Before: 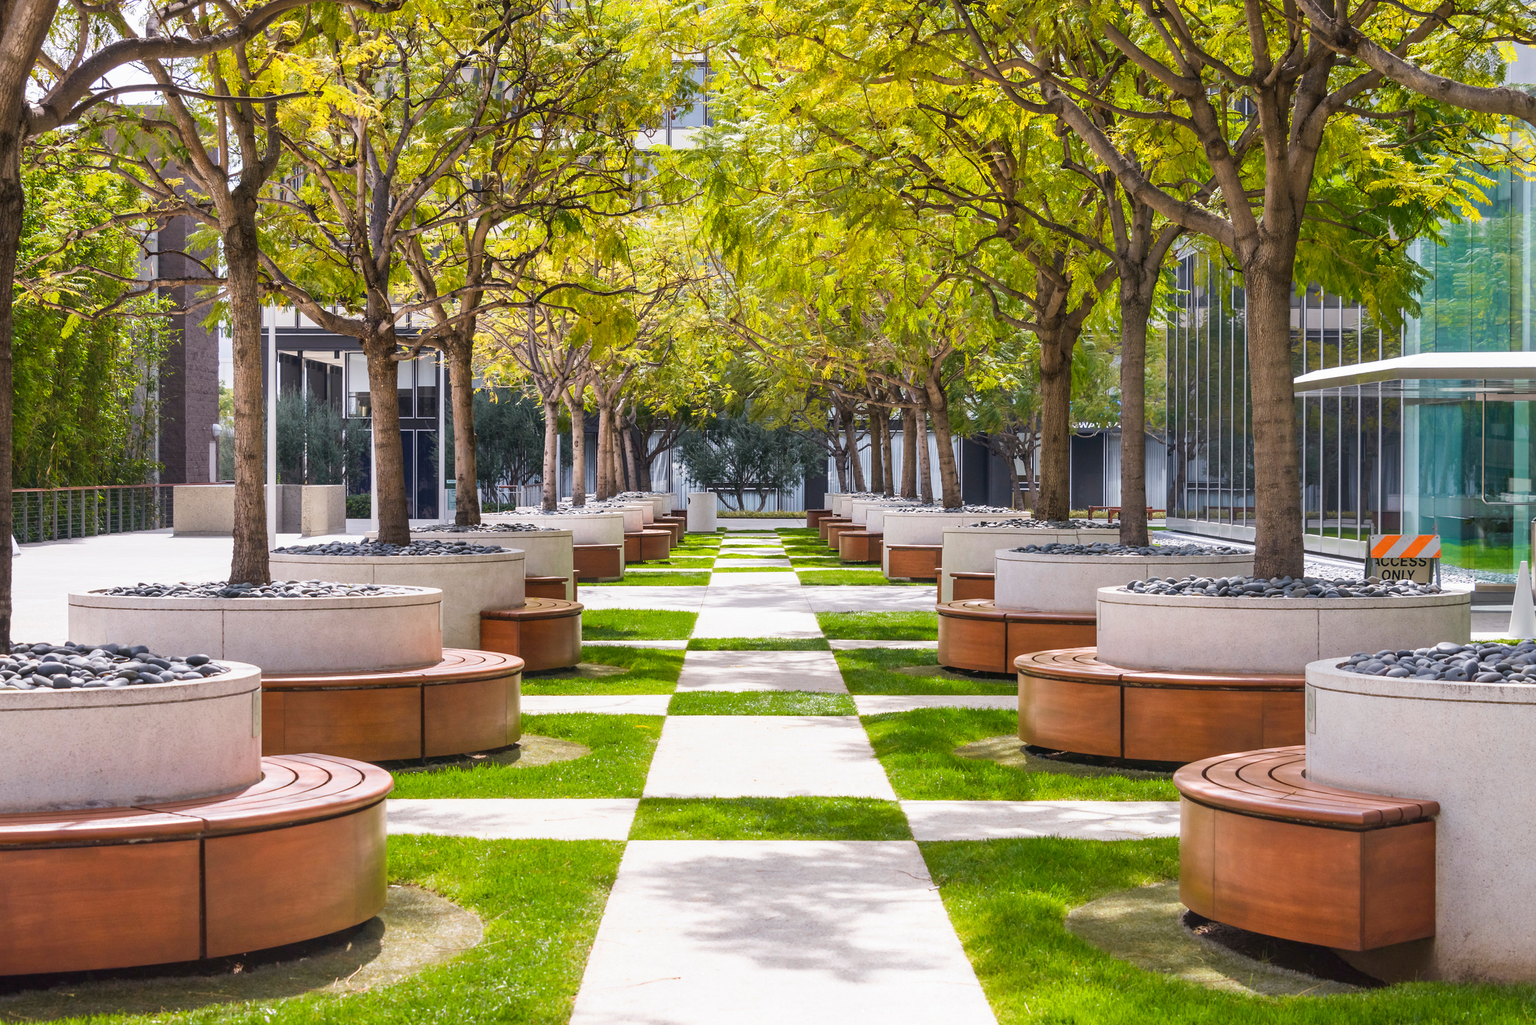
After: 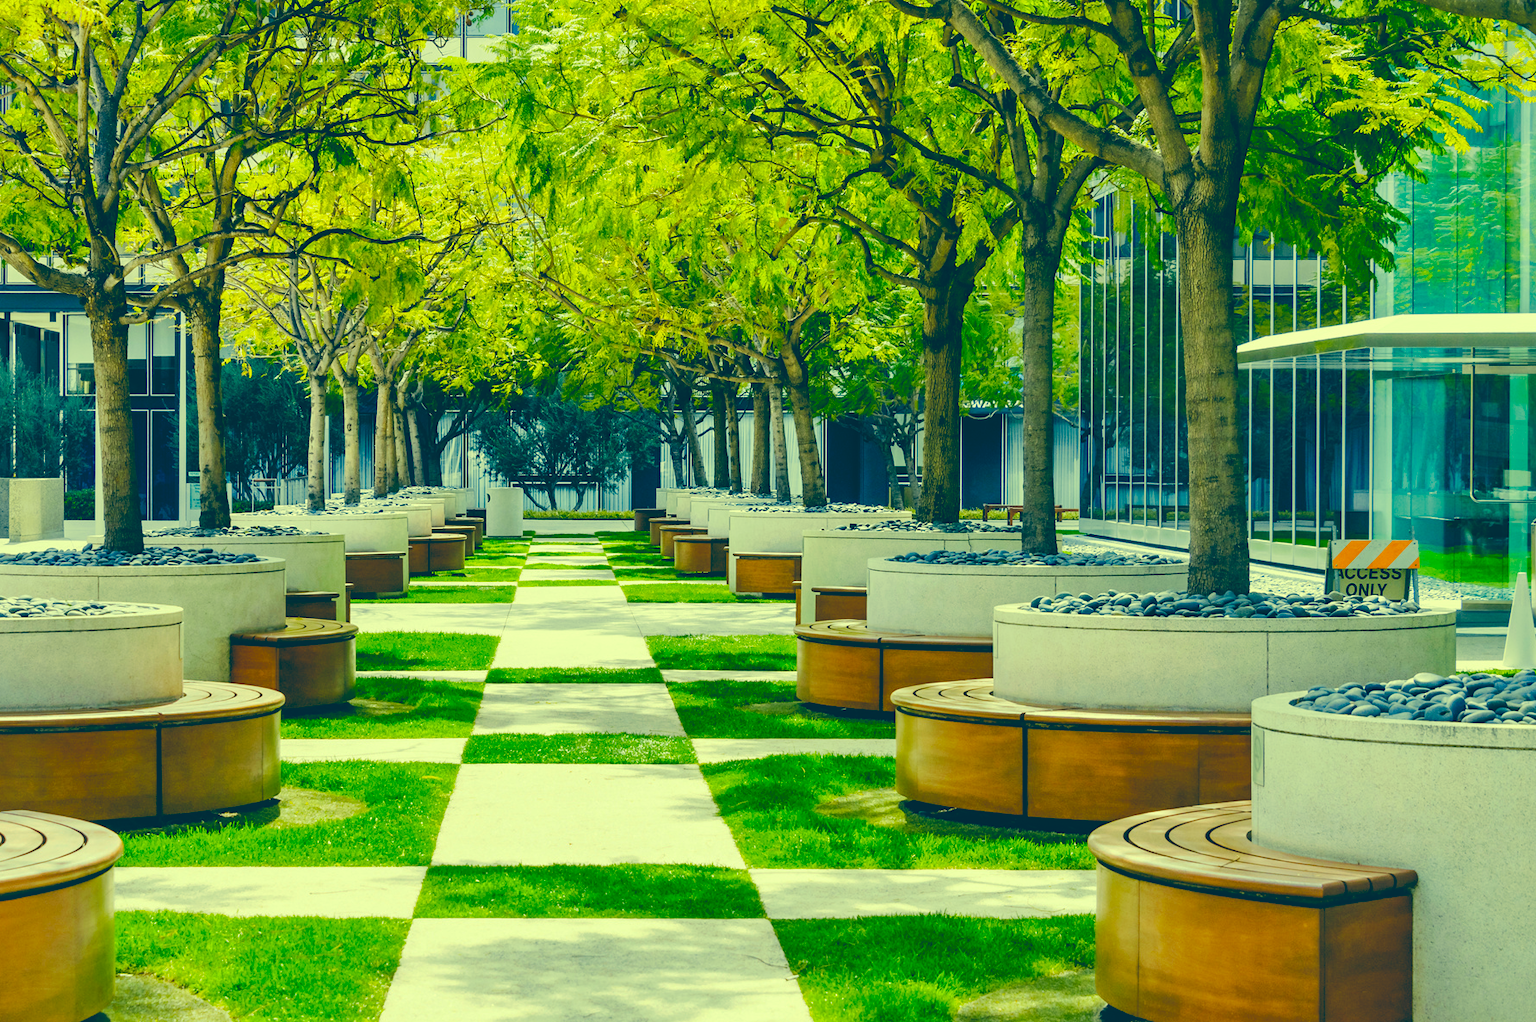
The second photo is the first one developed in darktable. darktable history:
color correction: highlights a* -15.65, highlights b* 39.67, shadows a* -39.24, shadows b* -26.49
crop: left 19.201%, top 9.684%, bottom 9.683%
tone curve: curves: ch0 [(0, 0) (0.003, 0.075) (0.011, 0.079) (0.025, 0.079) (0.044, 0.082) (0.069, 0.085) (0.1, 0.089) (0.136, 0.096) (0.177, 0.105) (0.224, 0.14) (0.277, 0.202) (0.335, 0.304) (0.399, 0.417) (0.468, 0.521) (0.543, 0.636) (0.623, 0.726) (0.709, 0.801) (0.801, 0.878) (0.898, 0.927) (1, 1)], preserve colors none
shadows and highlights: highlights color adjustment 89.66%
